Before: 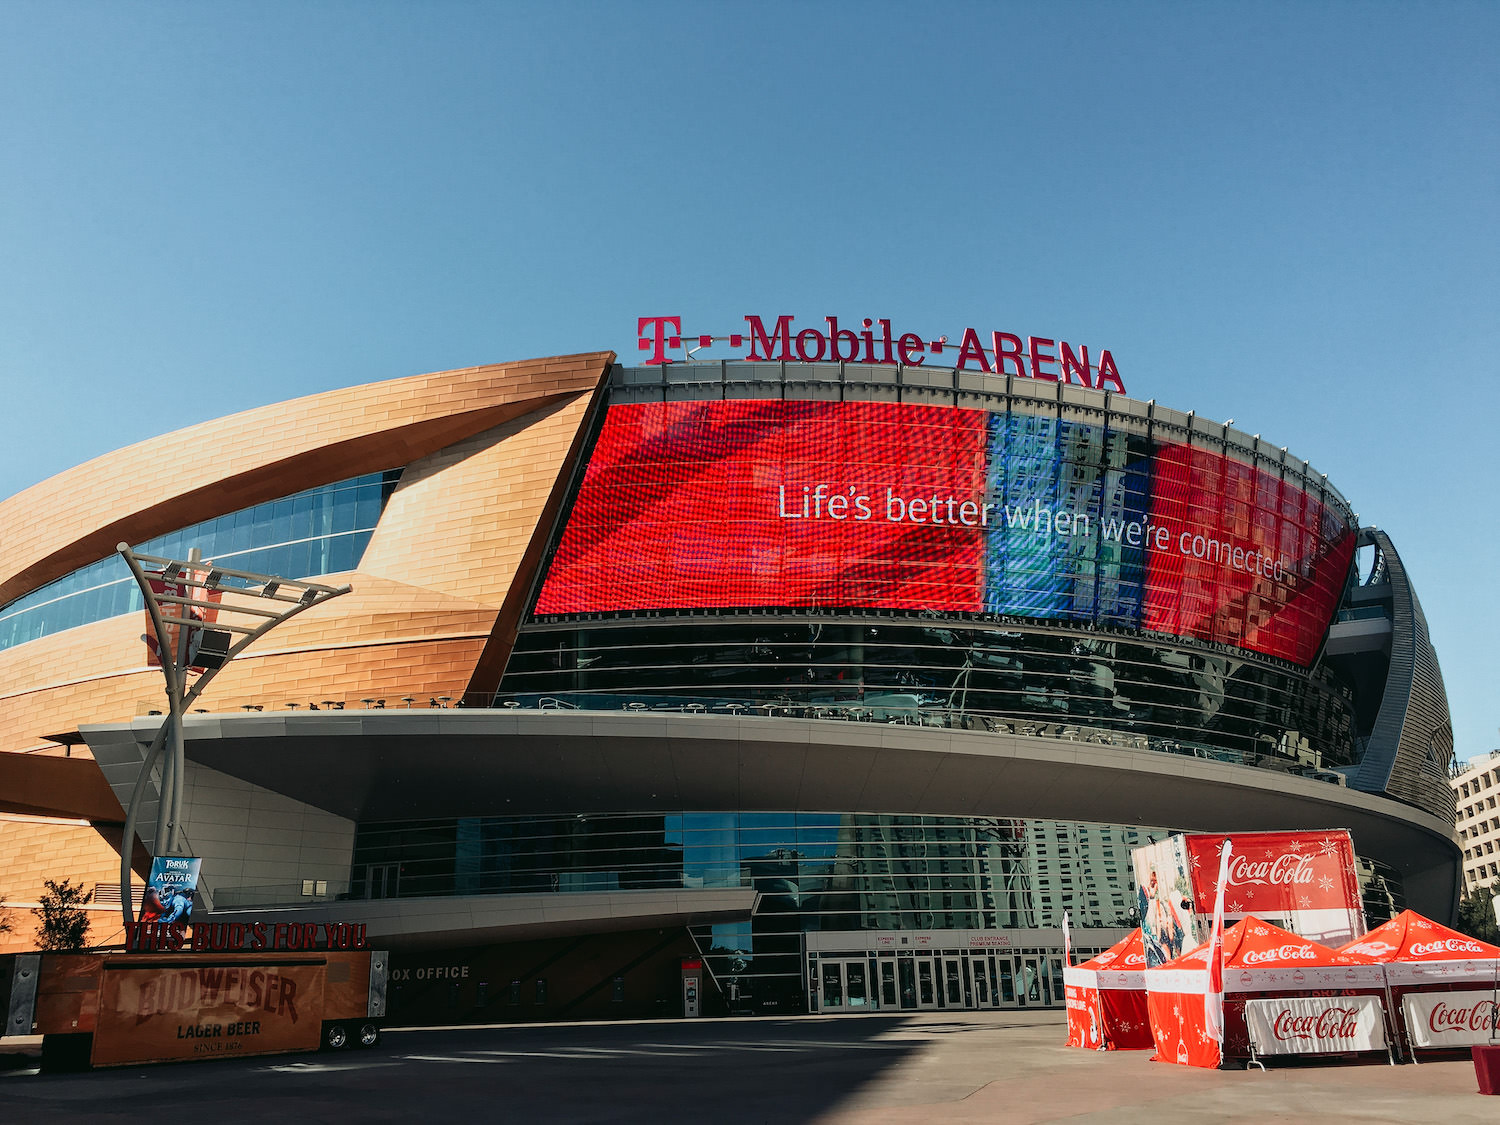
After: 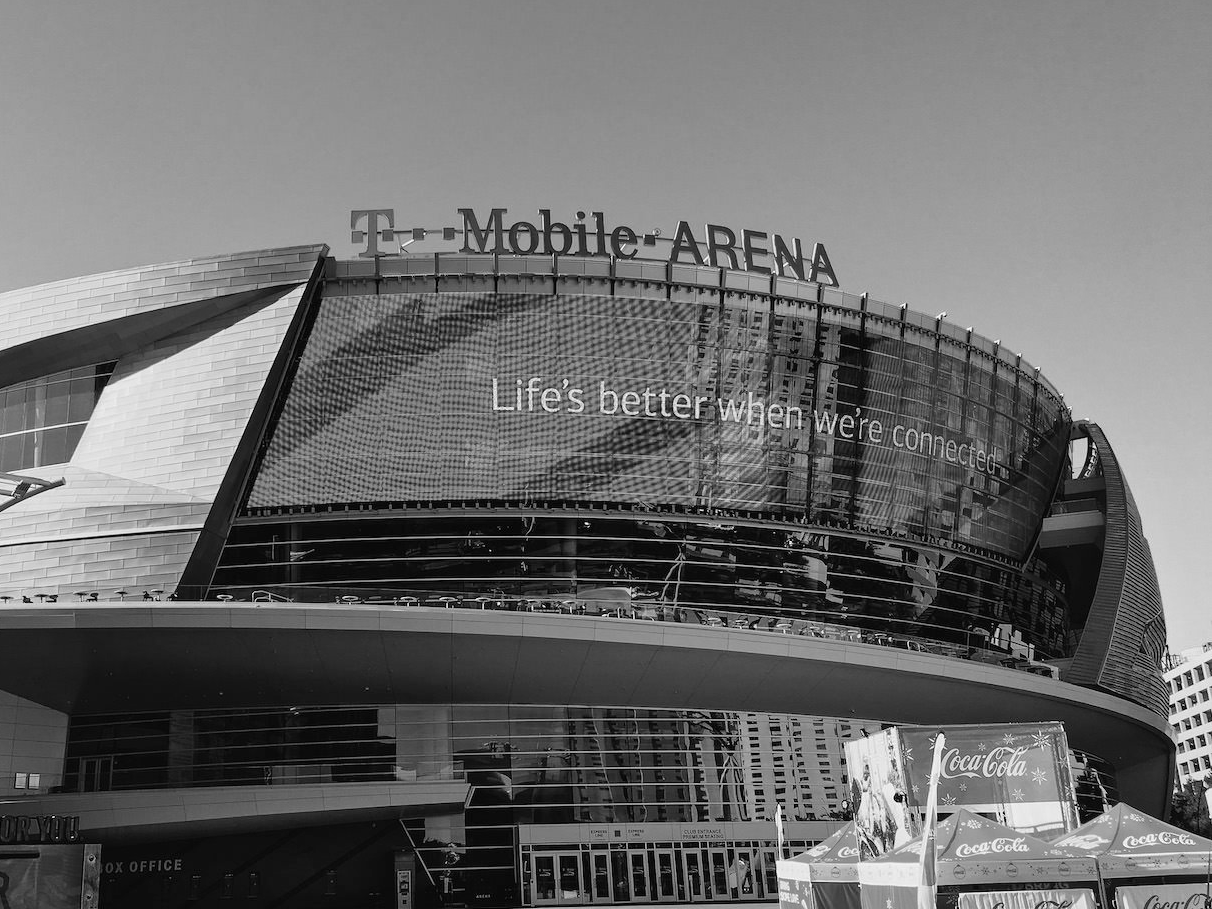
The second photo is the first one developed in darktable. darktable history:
crop: left 19.159%, top 9.58%, bottom 9.58%
shadows and highlights: radius 171.16, shadows 27, white point adjustment 3.13, highlights -67.95, soften with gaussian
color correction: highlights a* 9.03, highlights b* 8.71, shadows a* 40, shadows b* 40, saturation 0.8
monochrome: a 32, b 64, size 2.3
